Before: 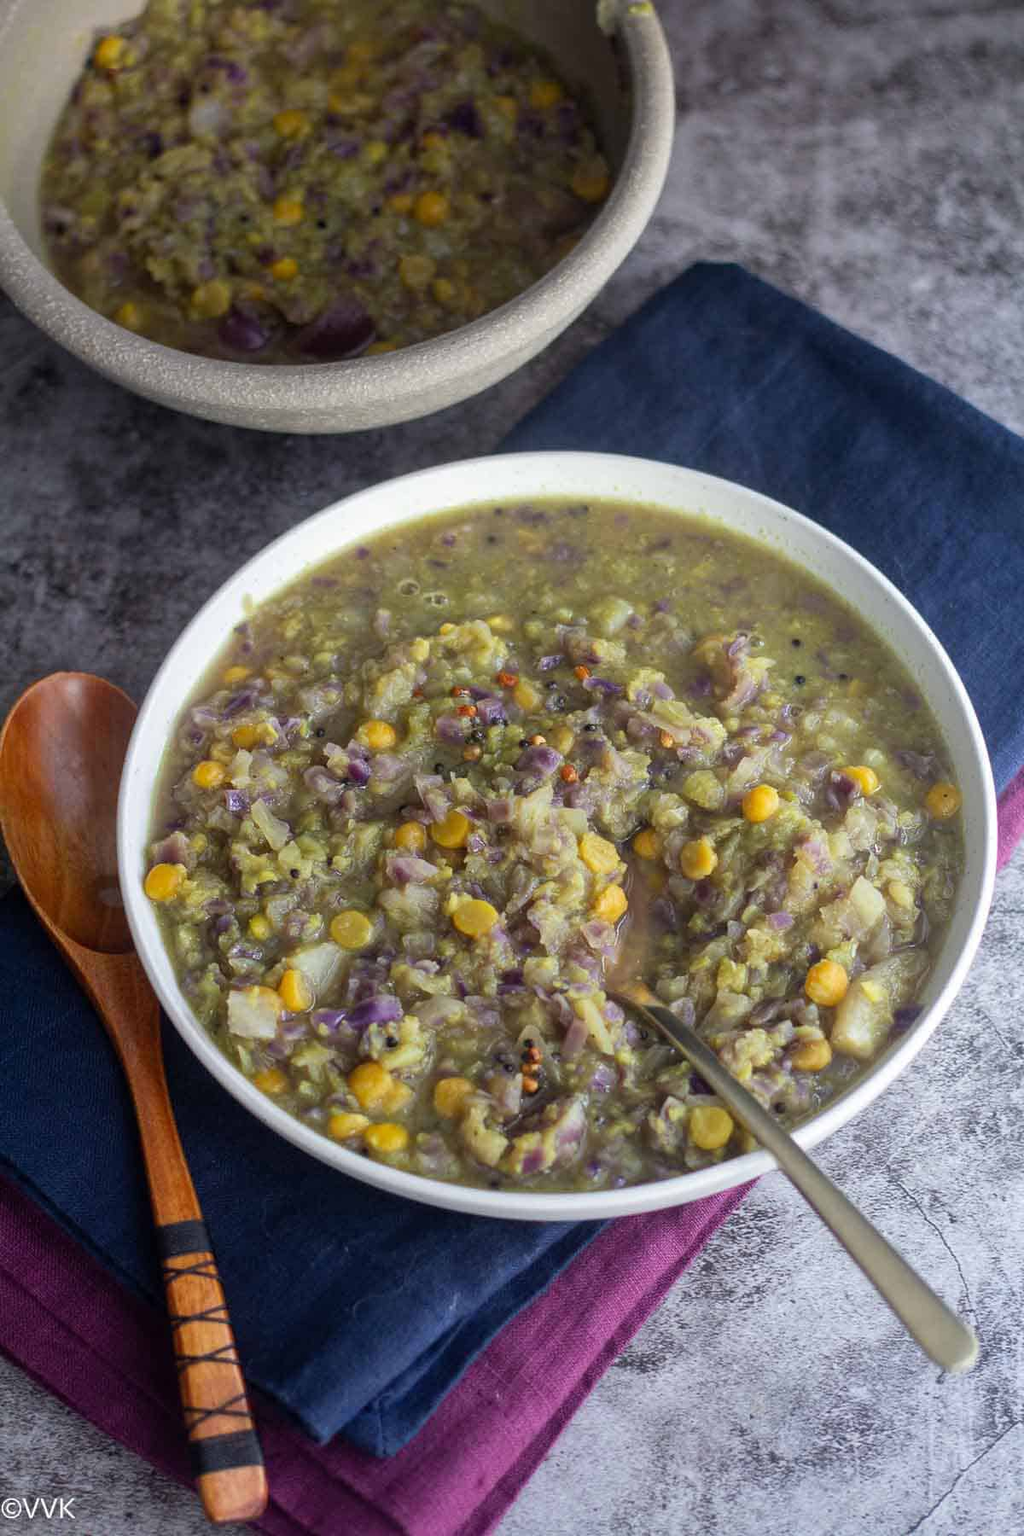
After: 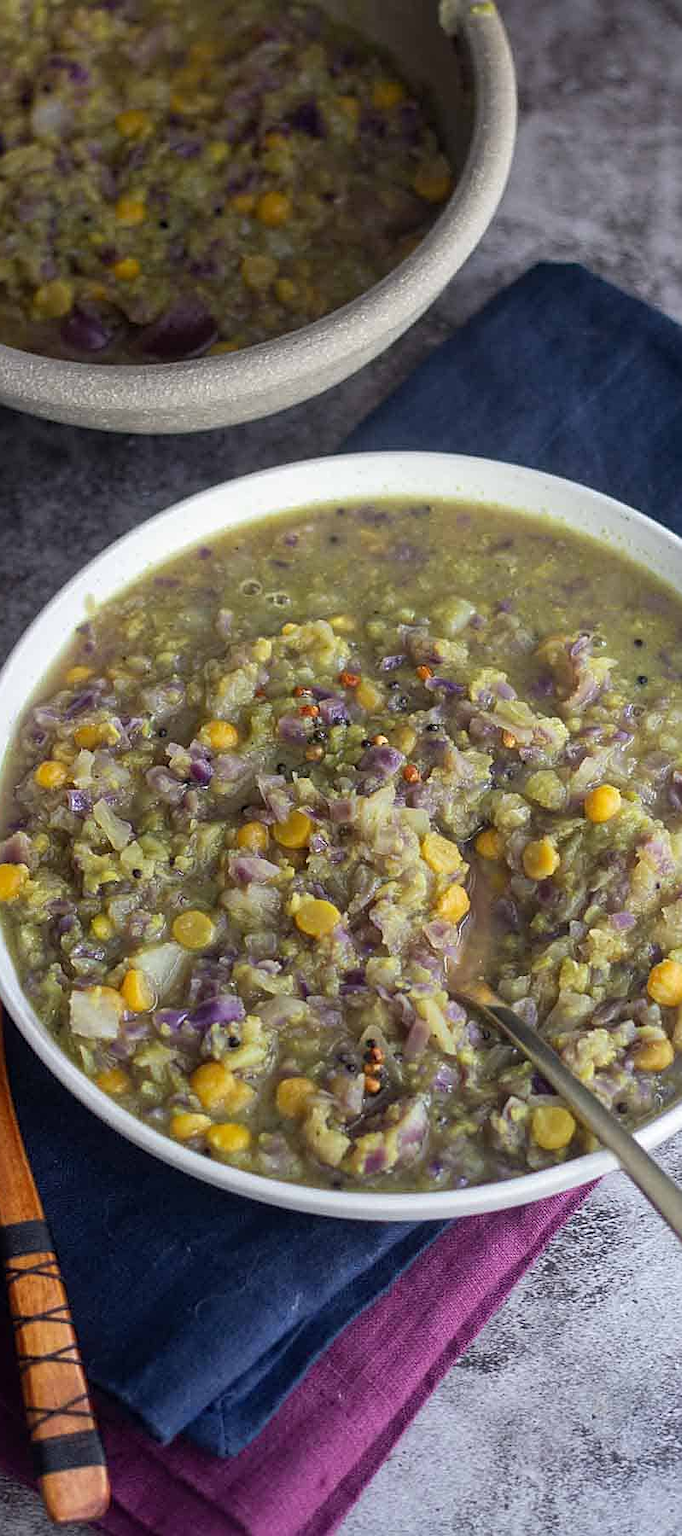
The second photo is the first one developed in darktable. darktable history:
sharpen: on, module defaults
crop and rotate: left 15.446%, right 17.836%
